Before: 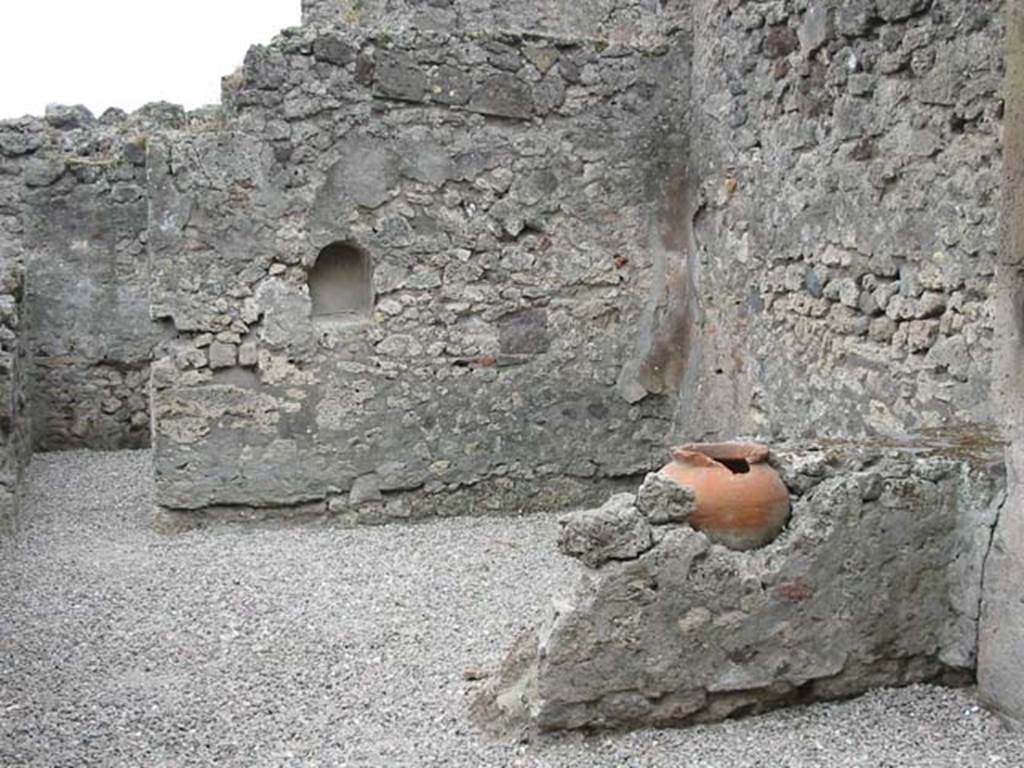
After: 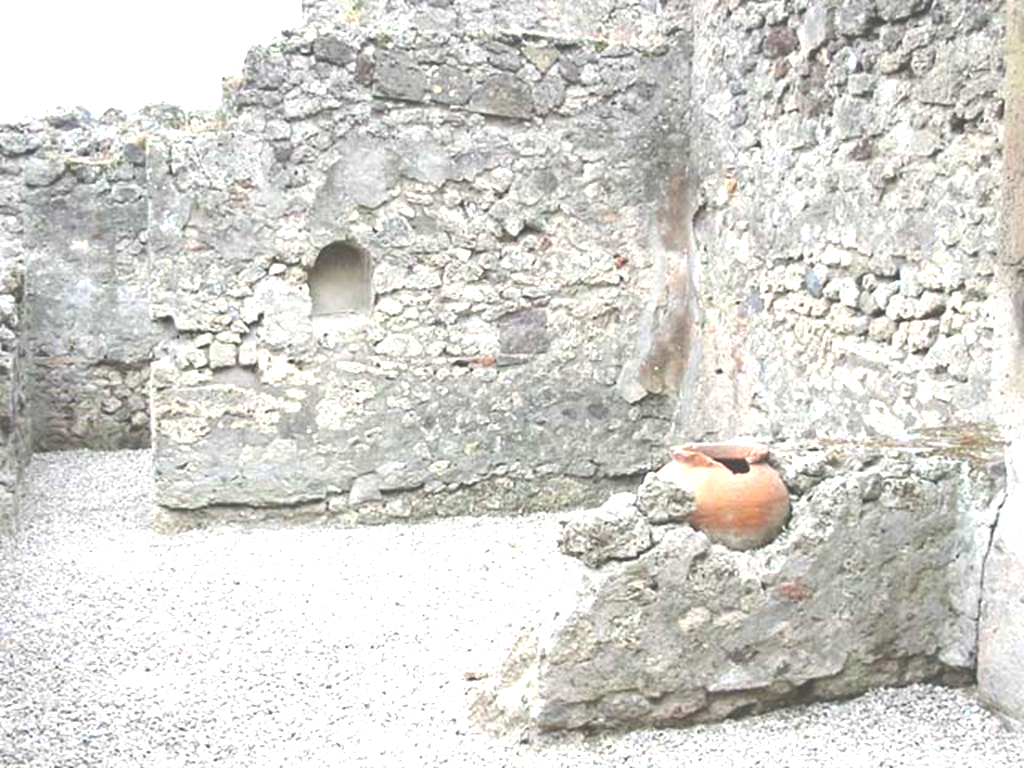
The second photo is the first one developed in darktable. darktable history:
exposure: black level correction -0.023, exposure 1.397 EV, compensate highlight preservation false
